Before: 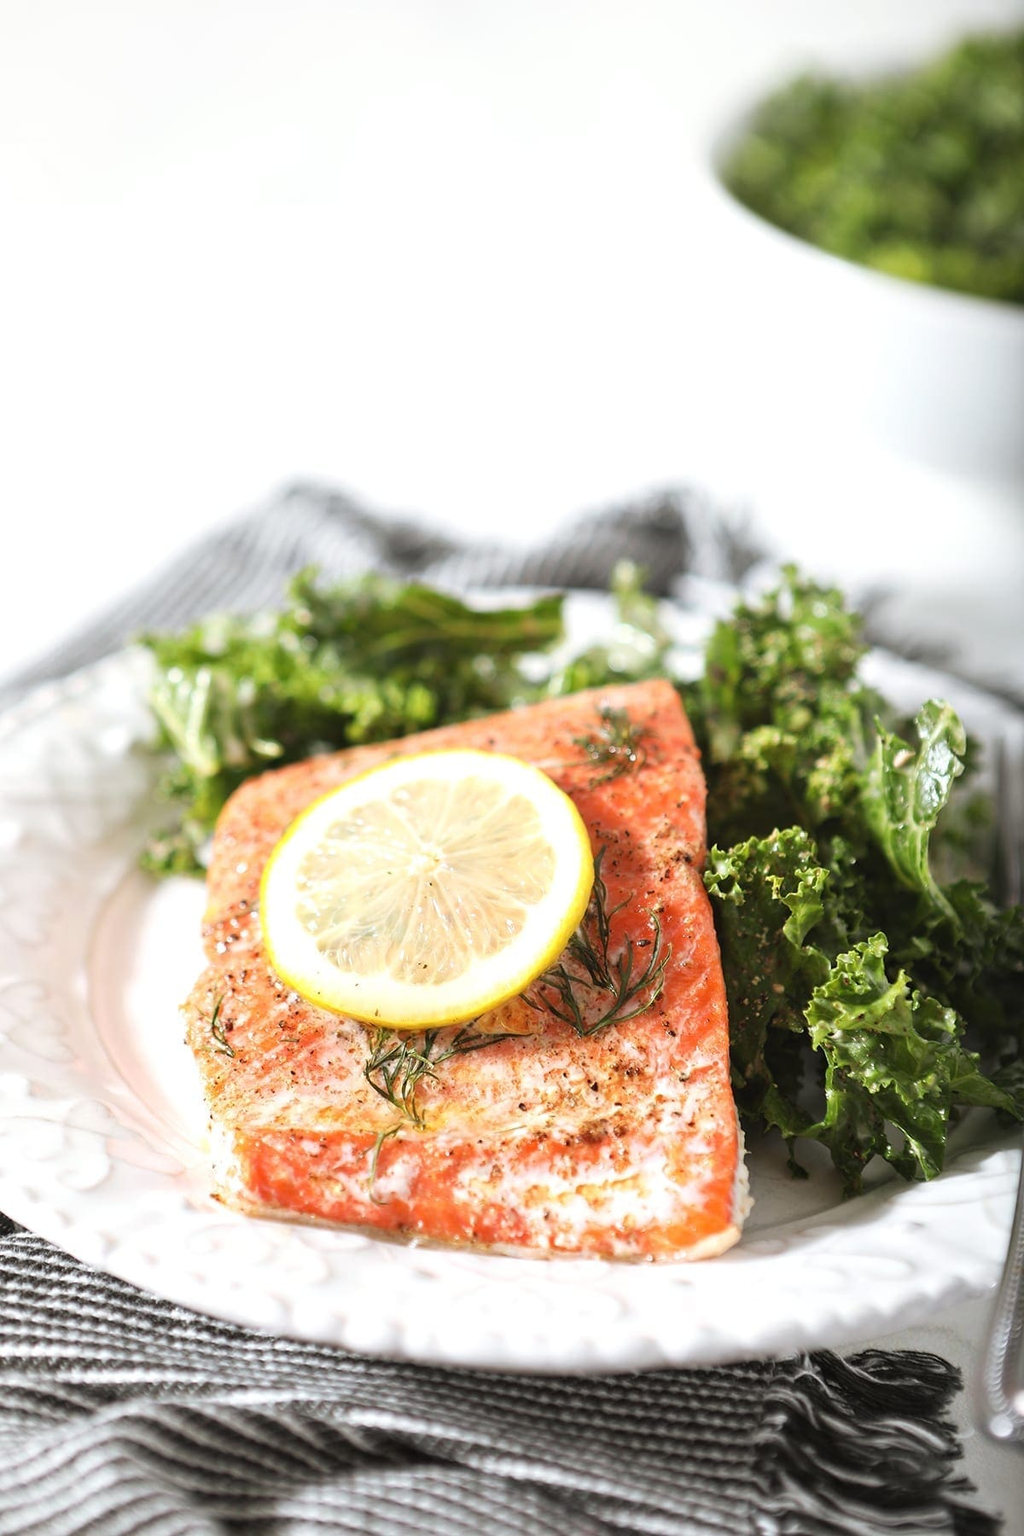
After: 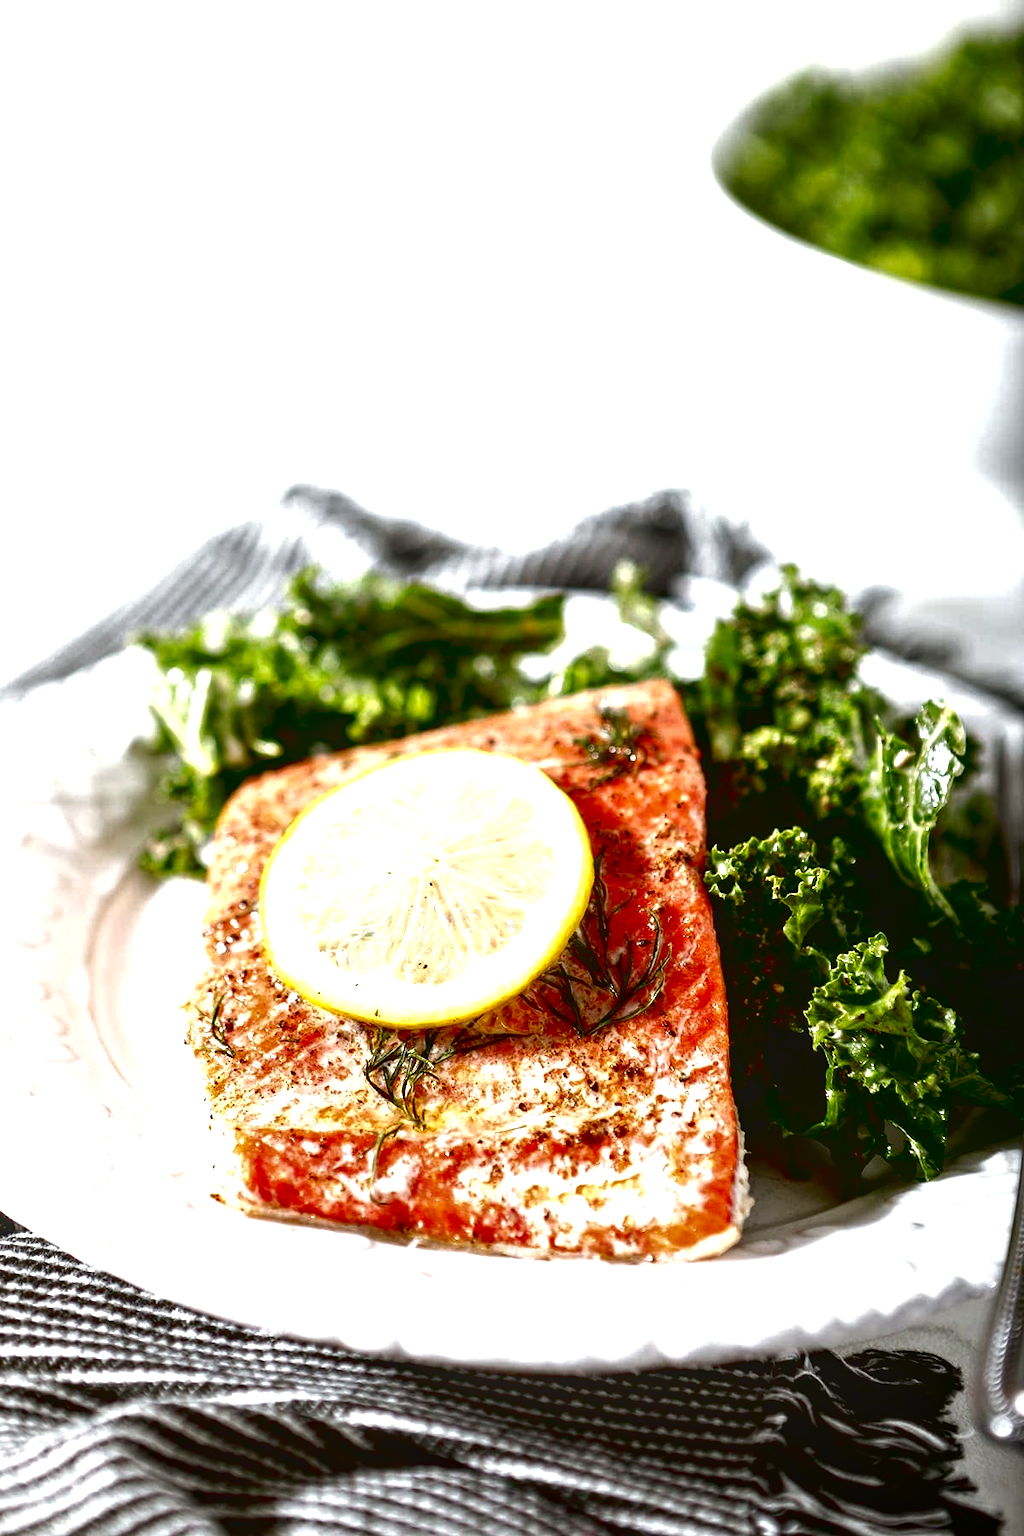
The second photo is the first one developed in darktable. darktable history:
contrast brightness saturation: brightness -0.52
shadows and highlights: shadows 25, highlights -25
local contrast: on, module defaults
exposure: black level correction 0.04, exposure 0.5 EV, compensate highlight preservation false
